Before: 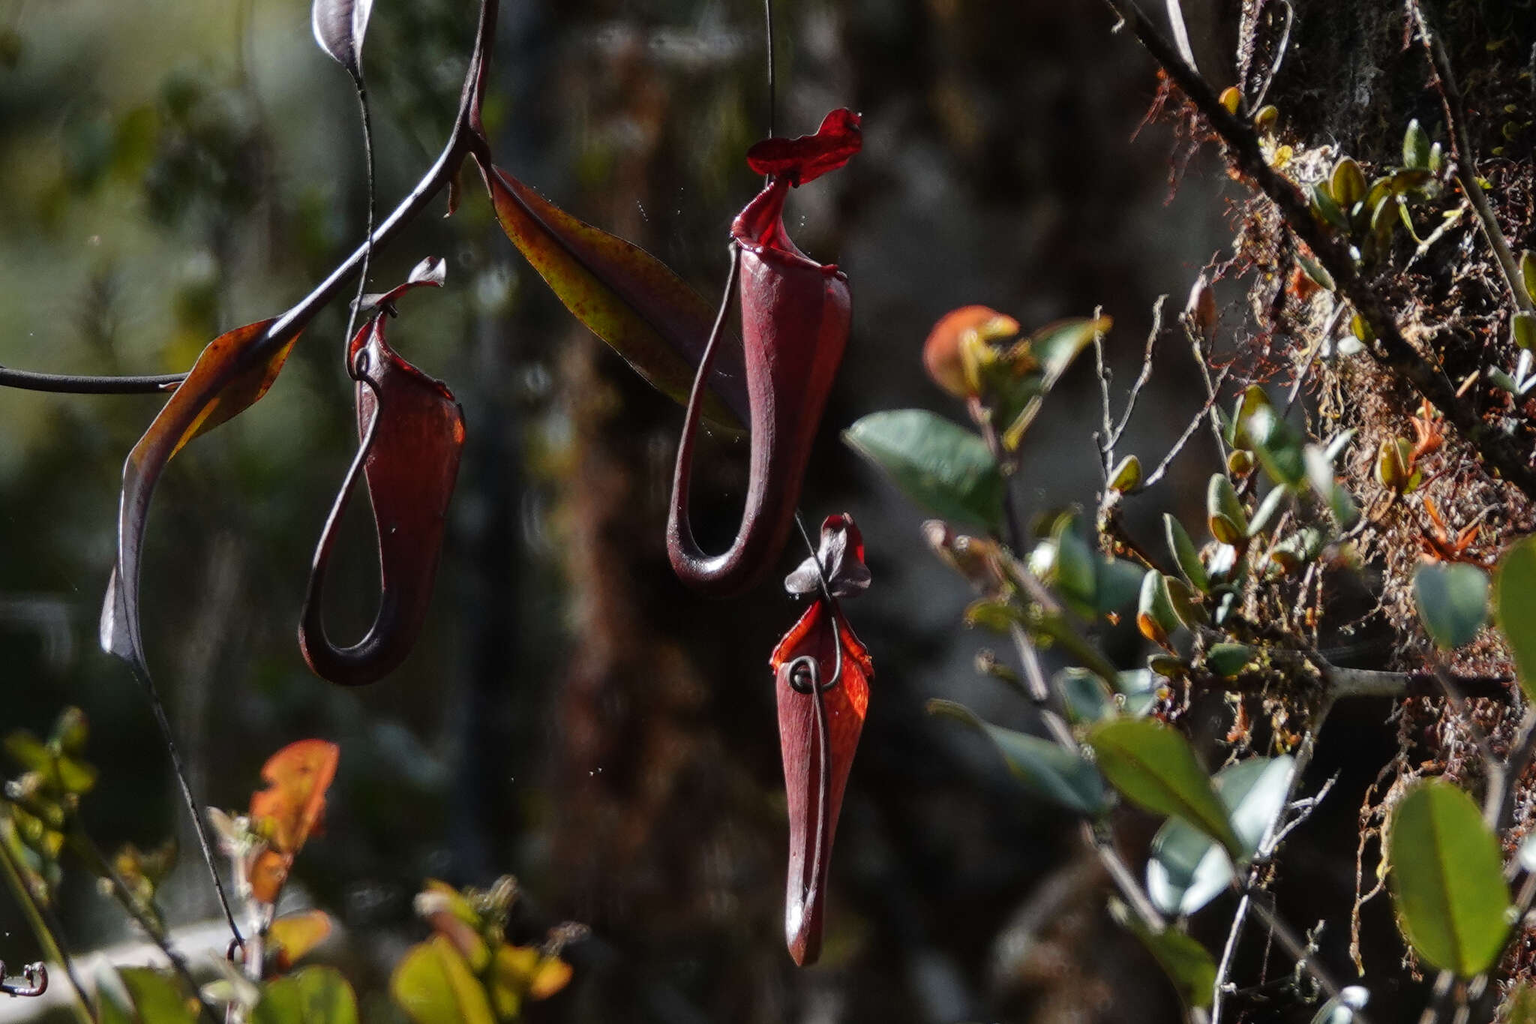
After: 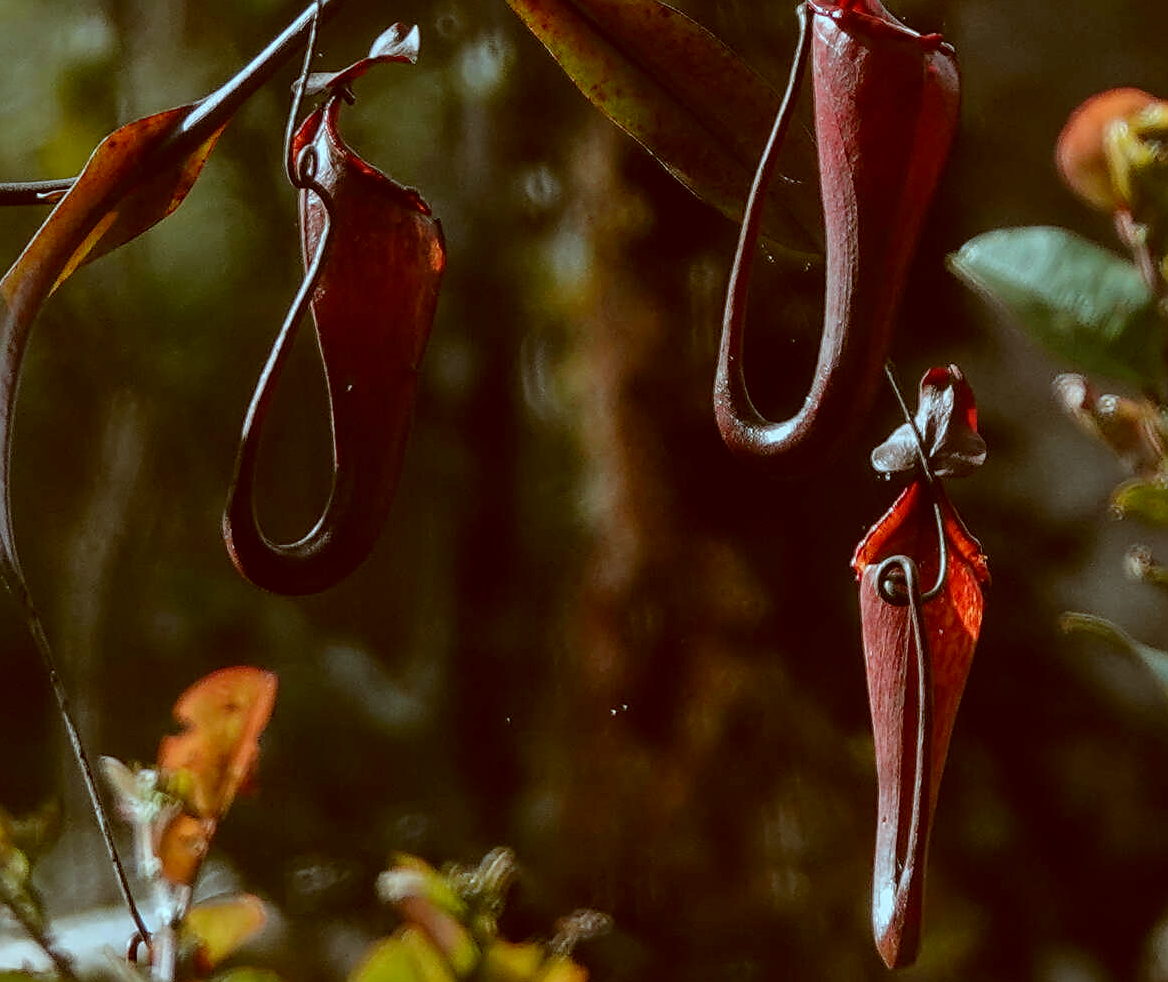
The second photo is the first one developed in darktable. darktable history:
crop: left 8.576%, top 23.408%, right 34.349%, bottom 4.639%
sharpen: on, module defaults
local contrast: detail 110%
color correction: highlights a* -14.58, highlights b* -15.94, shadows a* 10.04, shadows b* 29.35
tone equalizer: on, module defaults
base curve: curves: ch0 [(0, 0) (0.989, 0.992)], preserve colors none
